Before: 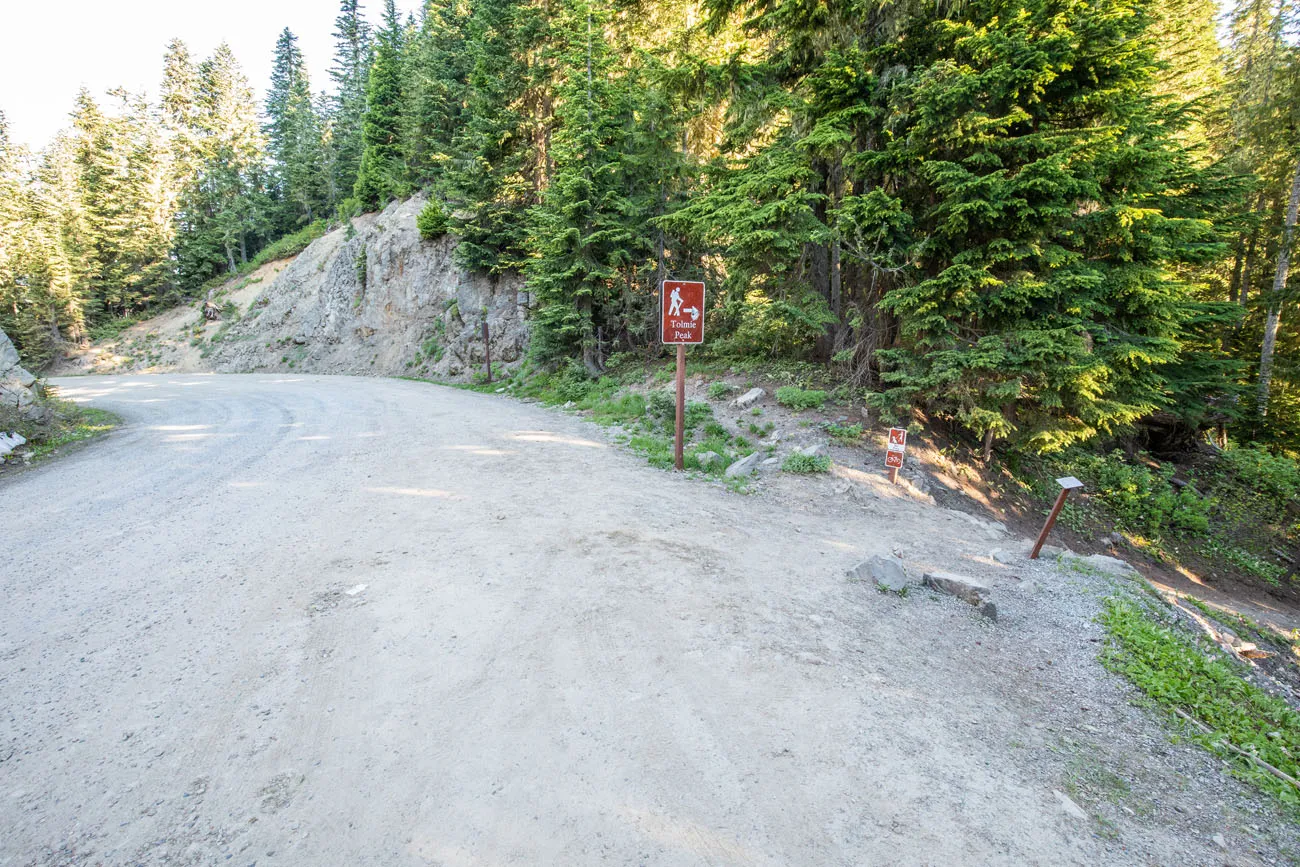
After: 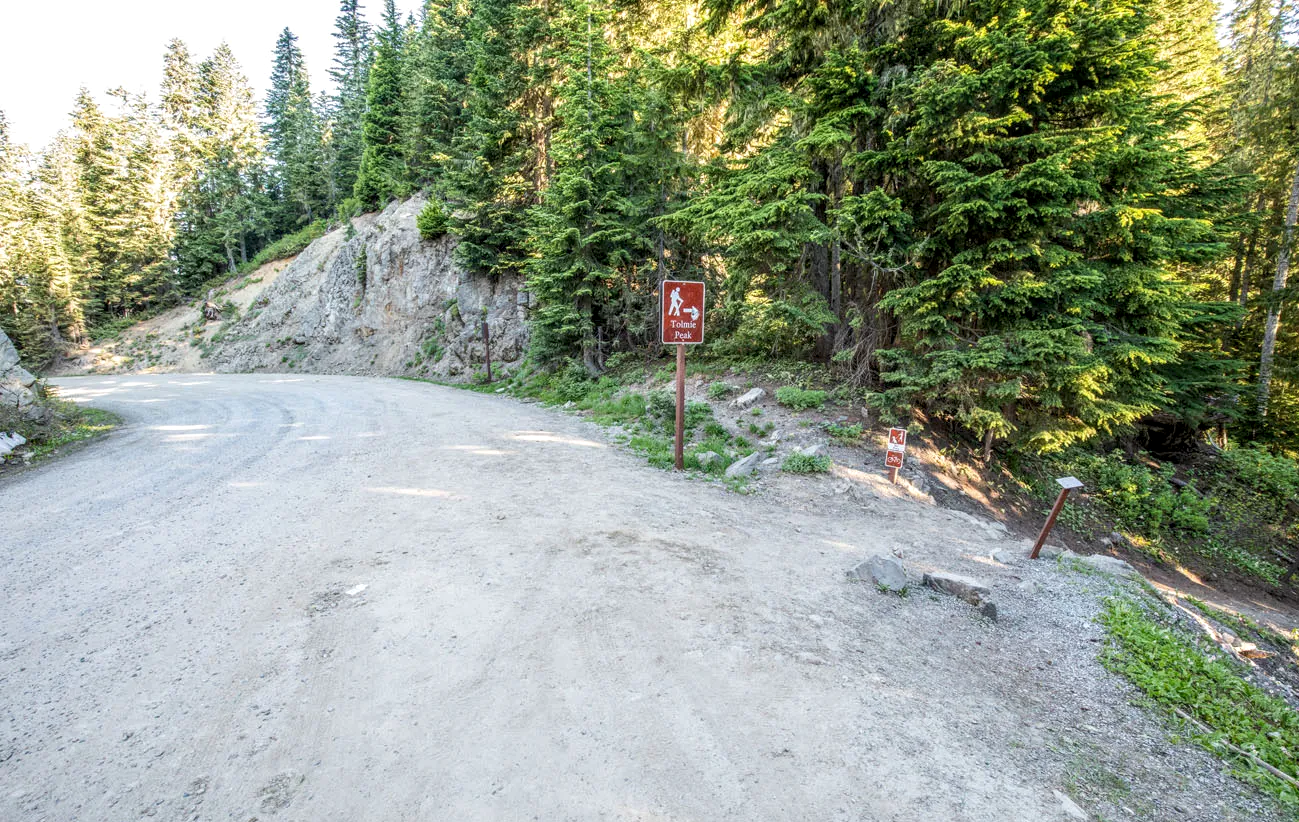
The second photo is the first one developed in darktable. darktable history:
levels: levels [0, 0.499, 1]
local contrast: detail 130%
crop and rotate: top 0.009%, bottom 5.073%
